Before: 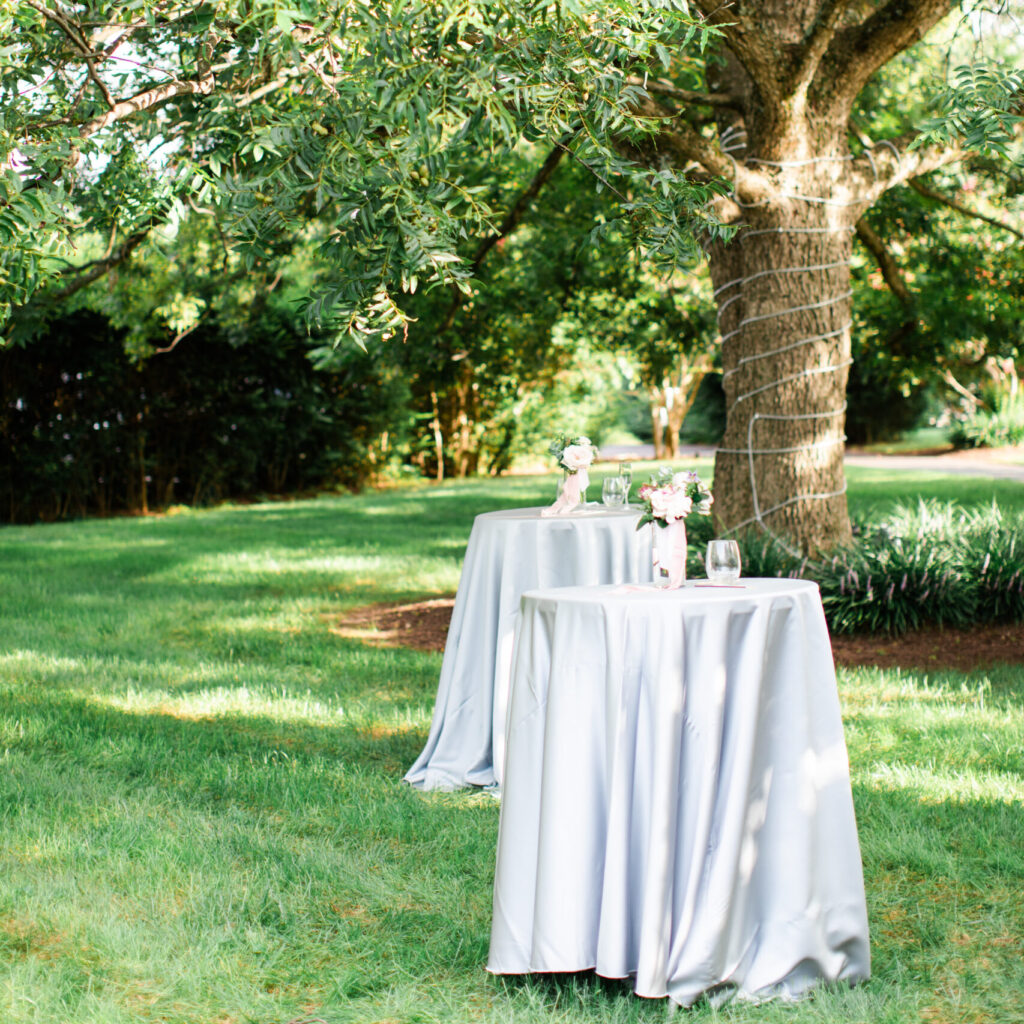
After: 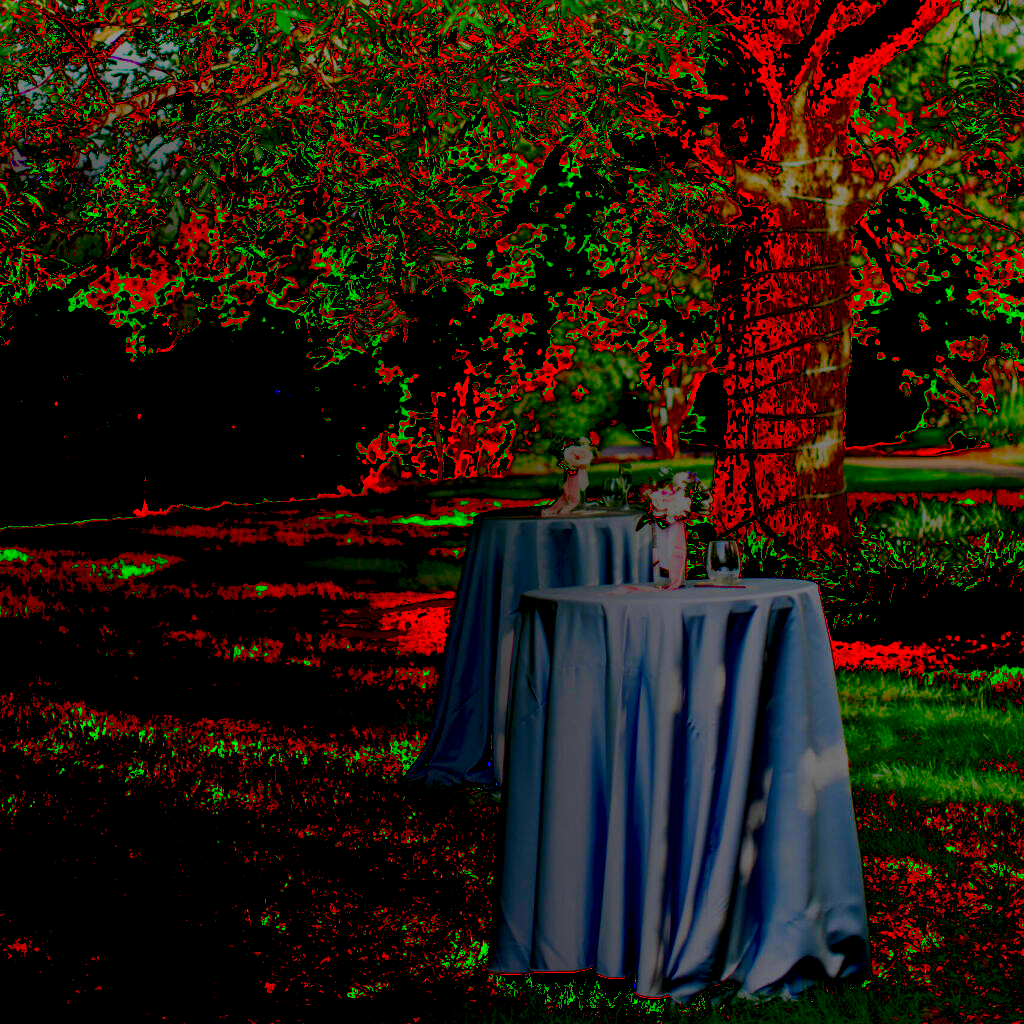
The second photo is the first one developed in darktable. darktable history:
local contrast: detail 130%
exposure: black level correction 0.099, exposure 2.977 EV, compensate exposure bias true, compensate highlight preservation false
